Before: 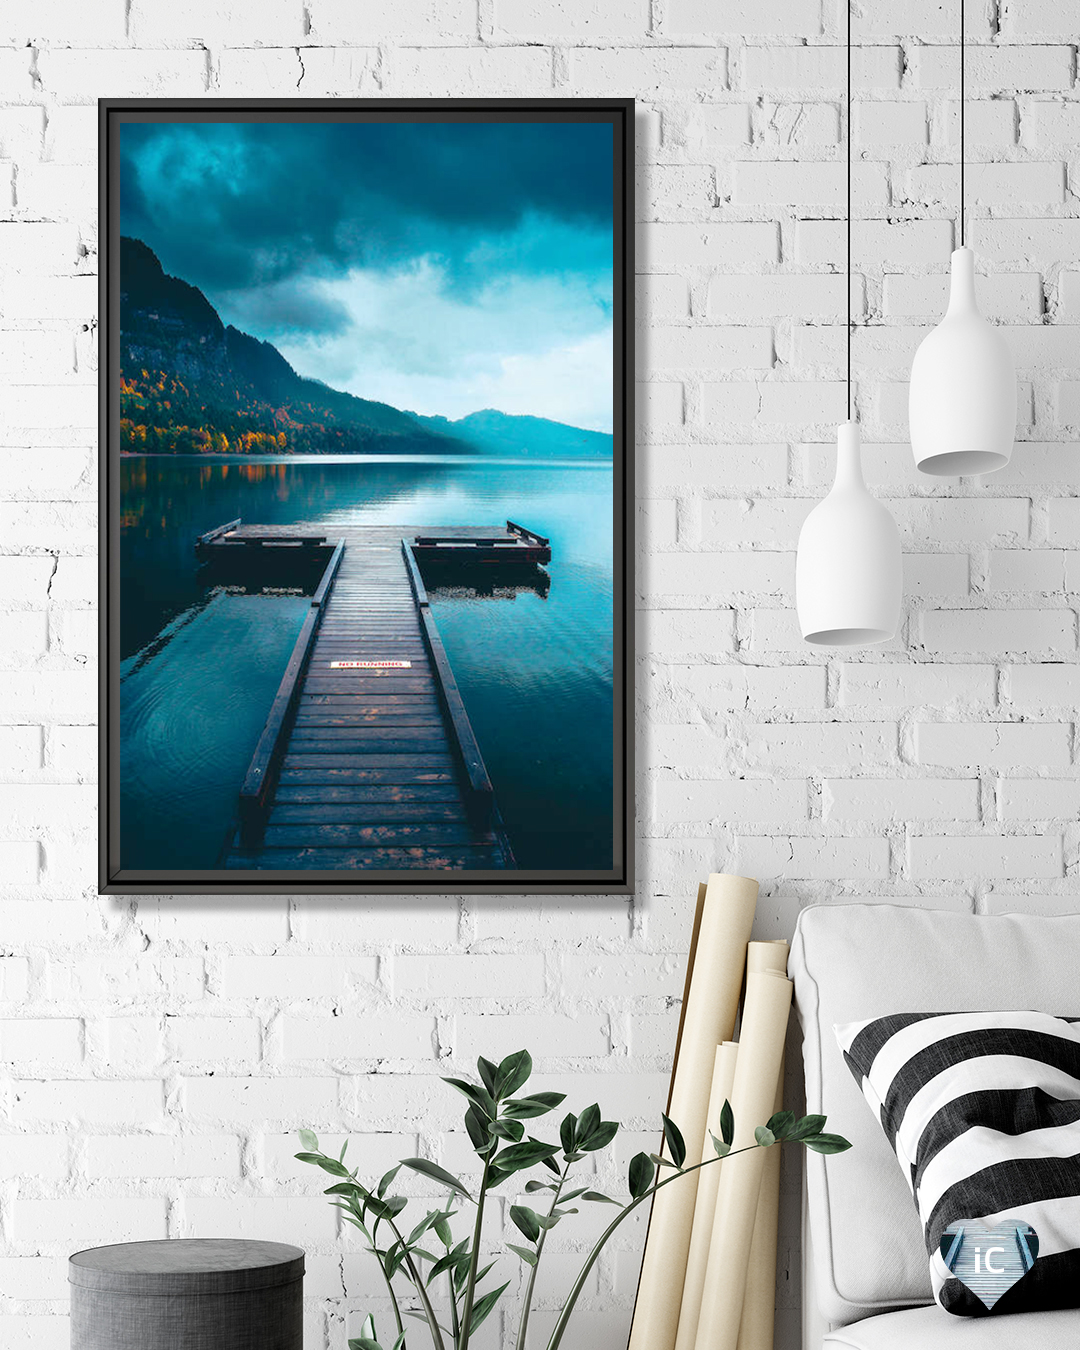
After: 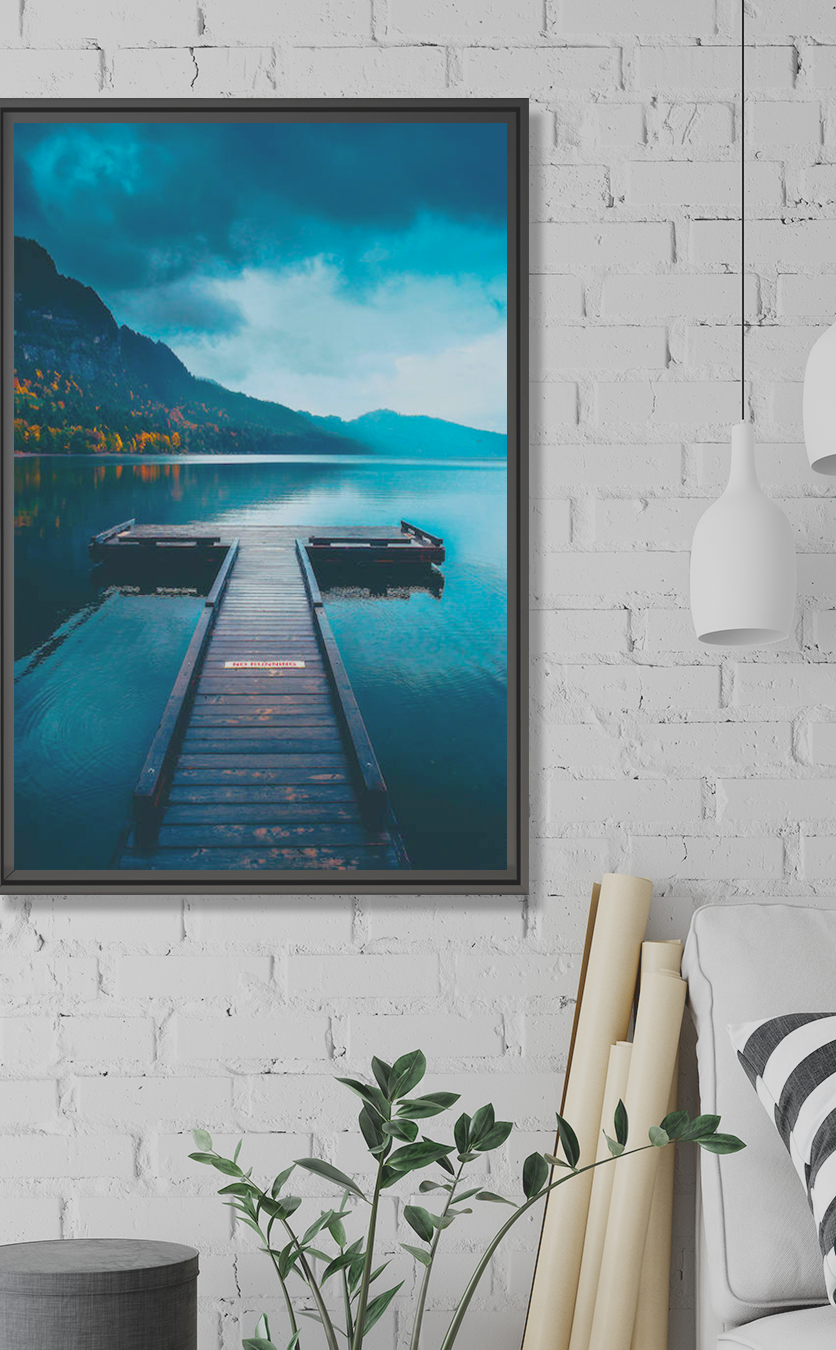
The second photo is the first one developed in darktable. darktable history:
crop: left 9.88%, right 12.664%
contrast brightness saturation: contrast -0.28
